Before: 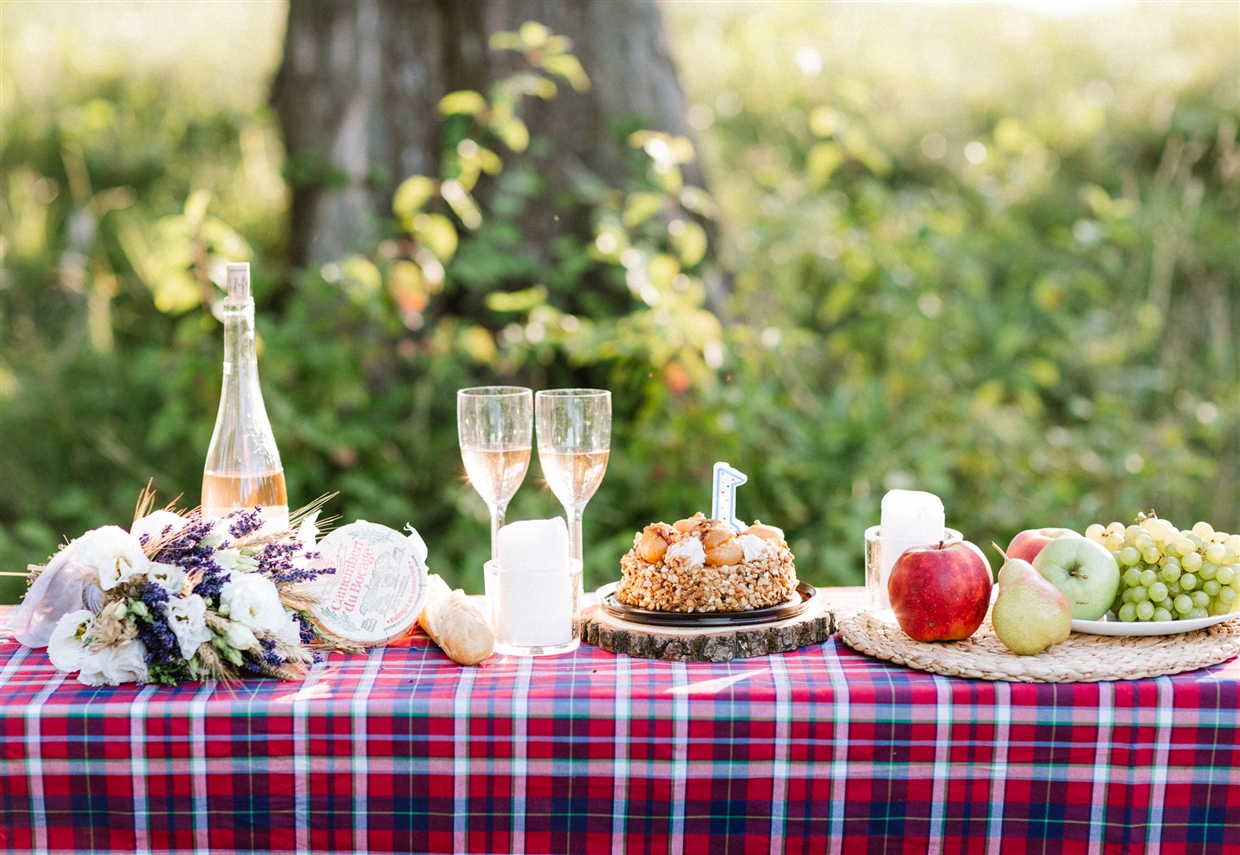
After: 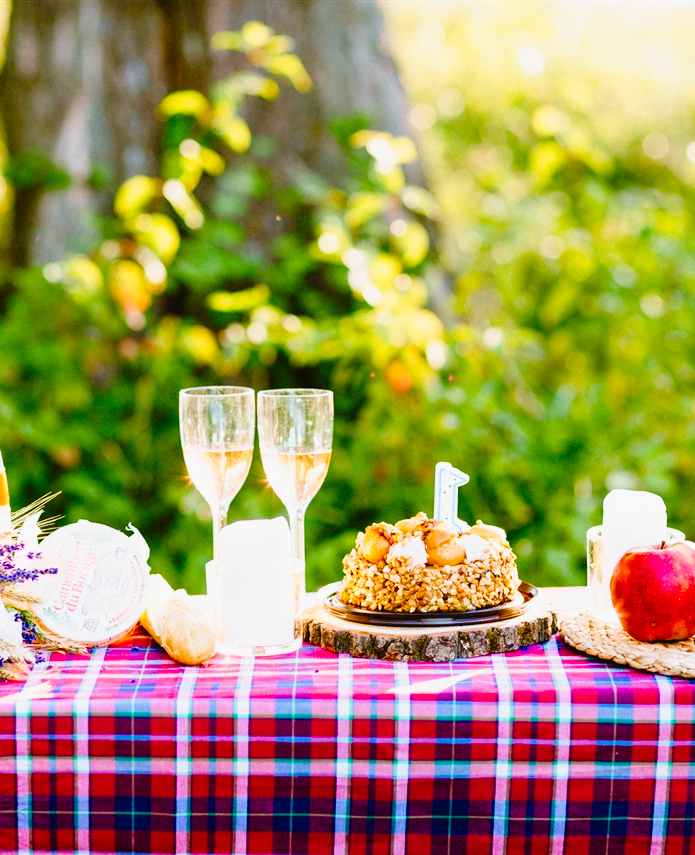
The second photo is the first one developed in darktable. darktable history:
crop and rotate: left 22.486%, right 21.453%
tone curve: curves: ch0 [(0, 0.013) (0.129, 0.1) (0.327, 0.382) (0.489, 0.573) (0.66, 0.748) (0.858, 0.926) (1, 0.977)]; ch1 [(0, 0) (0.353, 0.344) (0.45, 0.46) (0.498, 0.495) (0.521, 0.506) (0.563, 0.559) (0.592, 0.585) (0.657, 0.655) (1, 1)]; ch2 [(0, 0) (0.333, 0.346) (0.375, 0.375) (0.427, 0.44) (0.5, 0.501) (0.505, 0.499) (0.528, 0.533) (0.579, 0.61) (0.612, 0.644) (0.66, 0.715) (1, 1)], preserve colors none
color balance rgb: shadows lift › hue 86.26°, shadows fall-off 101.763%, perceptual saturation grading › global saturation 34.708%, perceptual saturation grading › highlights -29.907%, perceptual saturation grading › shadows 35.842%, mask middle-gray fulcrum 21.993%, global vibrance 50.2%
